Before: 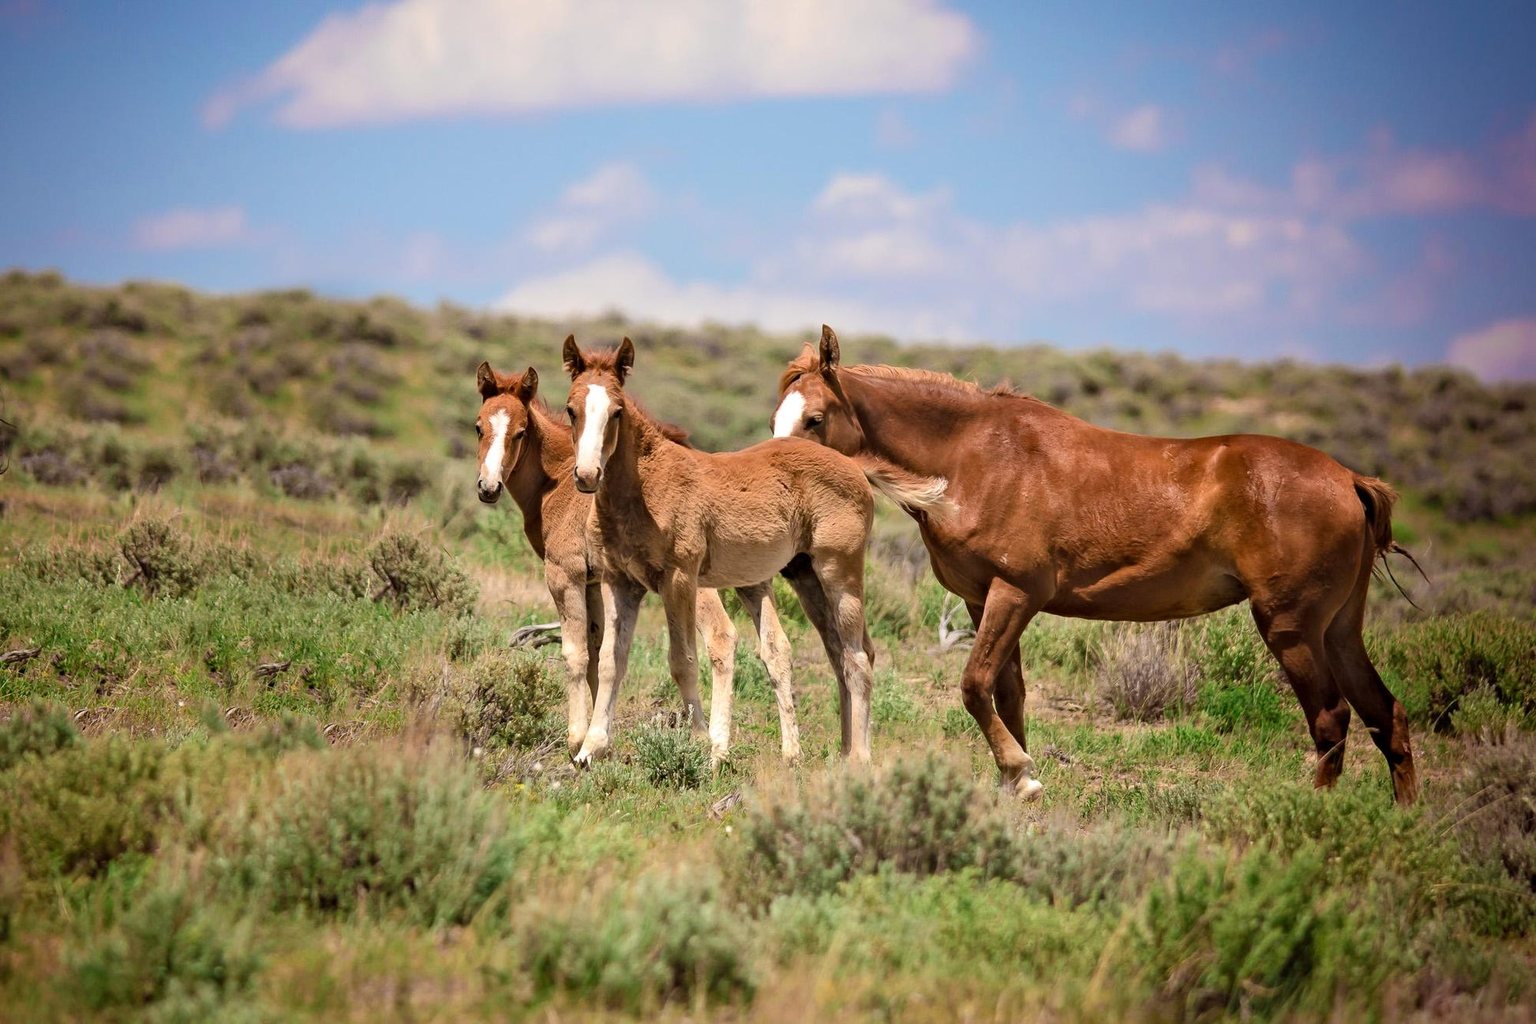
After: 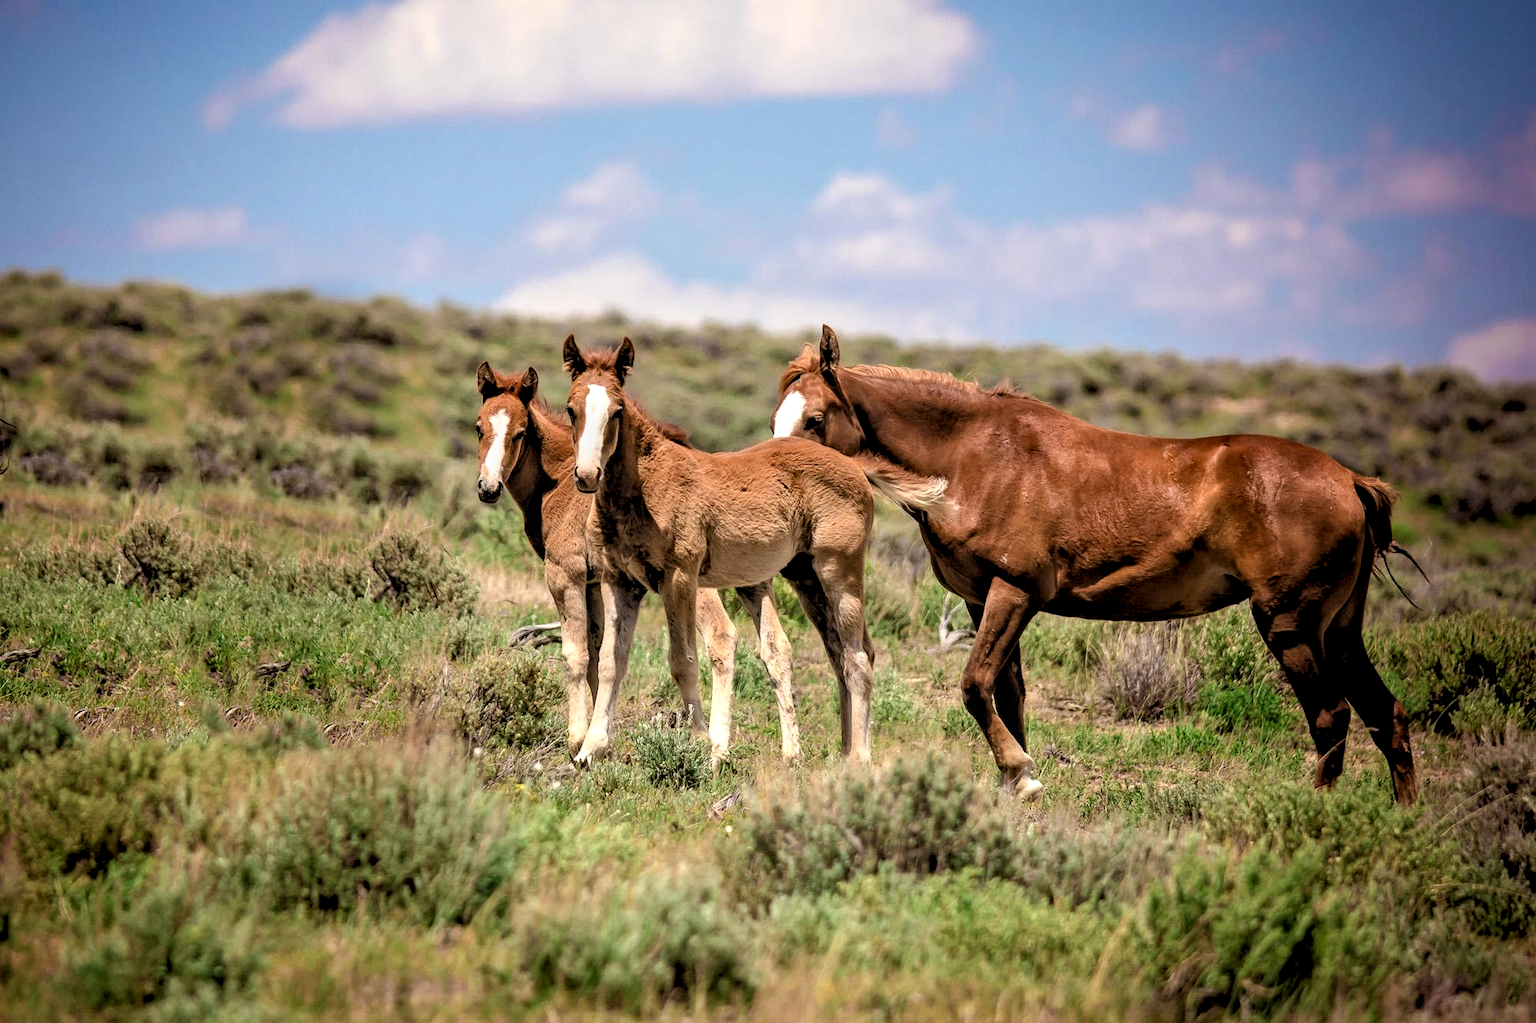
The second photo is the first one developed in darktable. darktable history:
base curve: curves: ch0 [(0.017, 0) (0.425, 0.441) (0.844, 0.933) (1, 1)]
local contrast: on, module defaults
